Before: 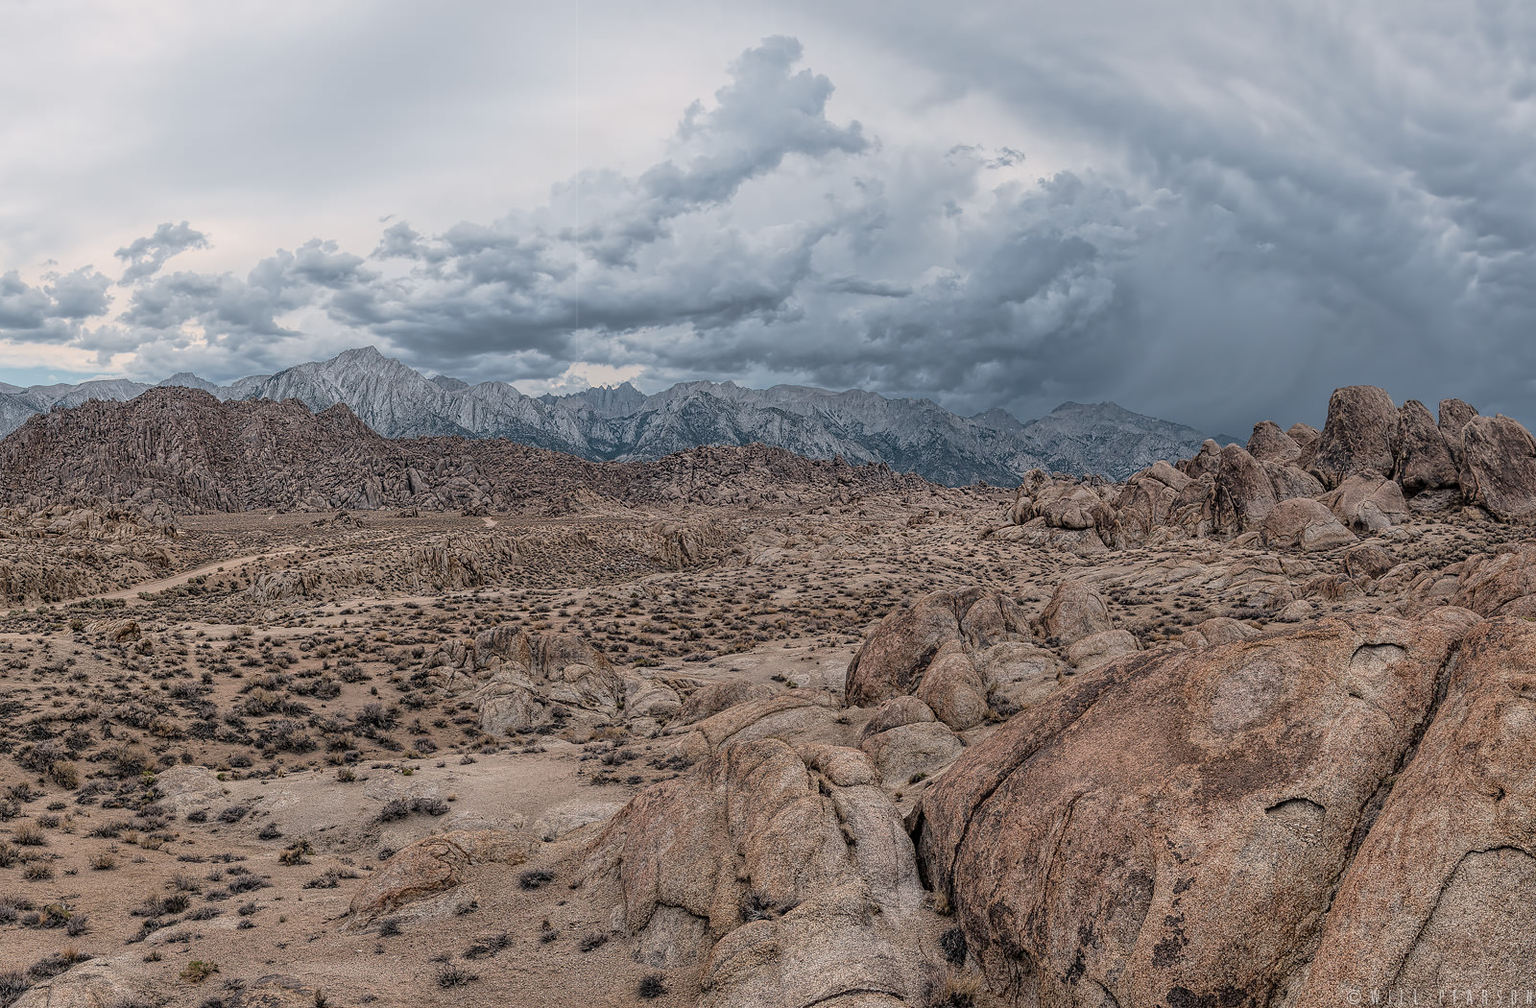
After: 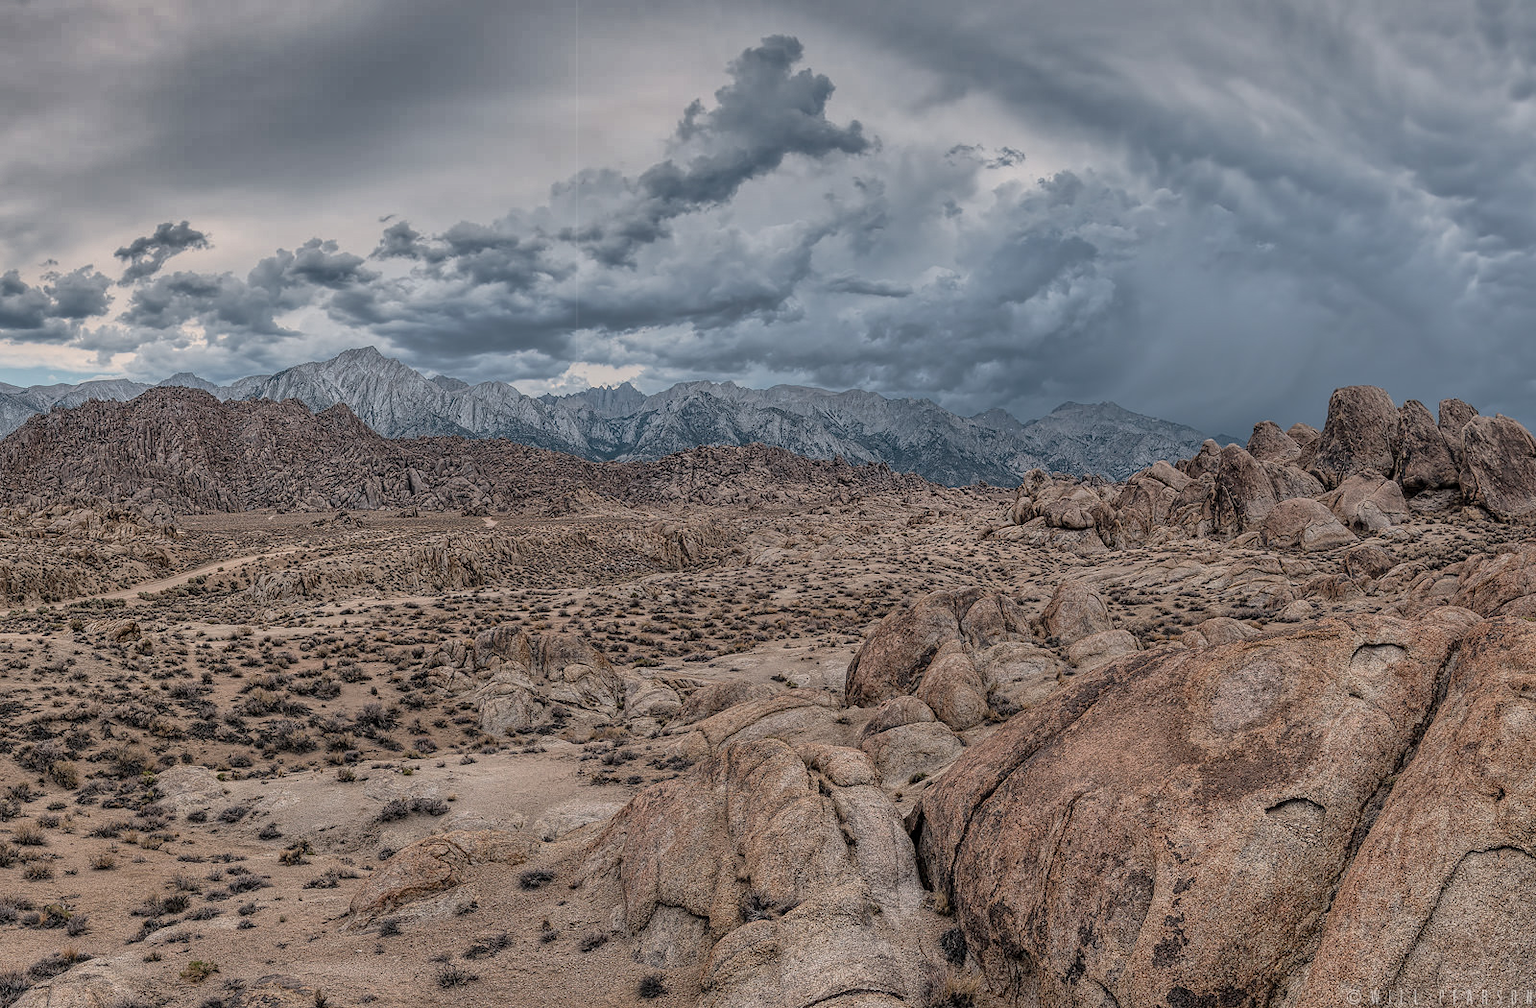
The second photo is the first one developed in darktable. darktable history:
shadows and highlights: shadows 19.34, highlights -83.51, soften with gaussian
